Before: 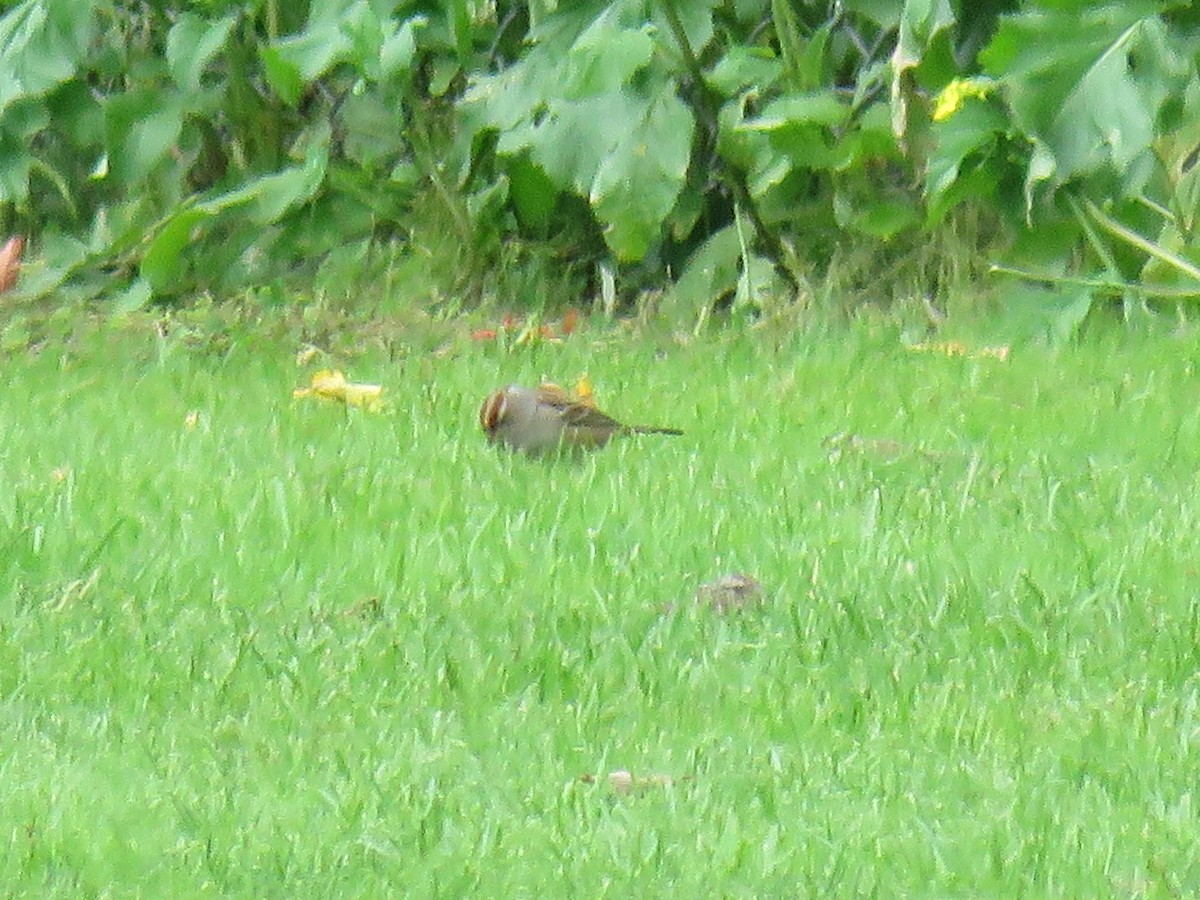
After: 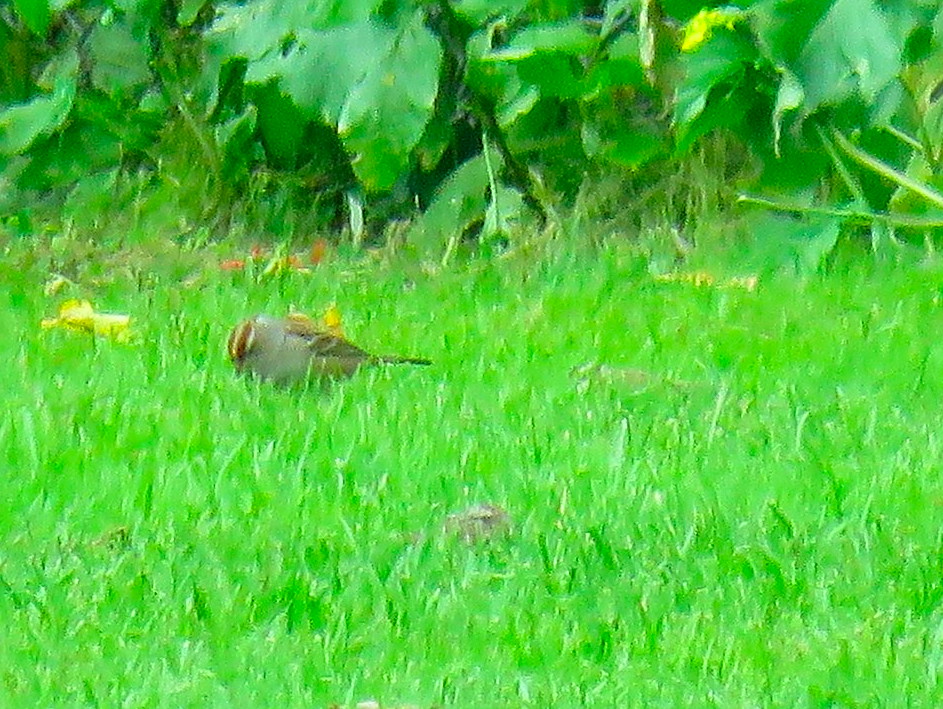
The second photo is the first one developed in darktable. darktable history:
sharpen: on, module defaults
crop and rotate: left 21.019%, top 7.857%, right 0.367%, bottom 13.295%
color correction: highlights a* -7.47, highlights b* 1.5, shadows a* -3.22, saturation 1.44
